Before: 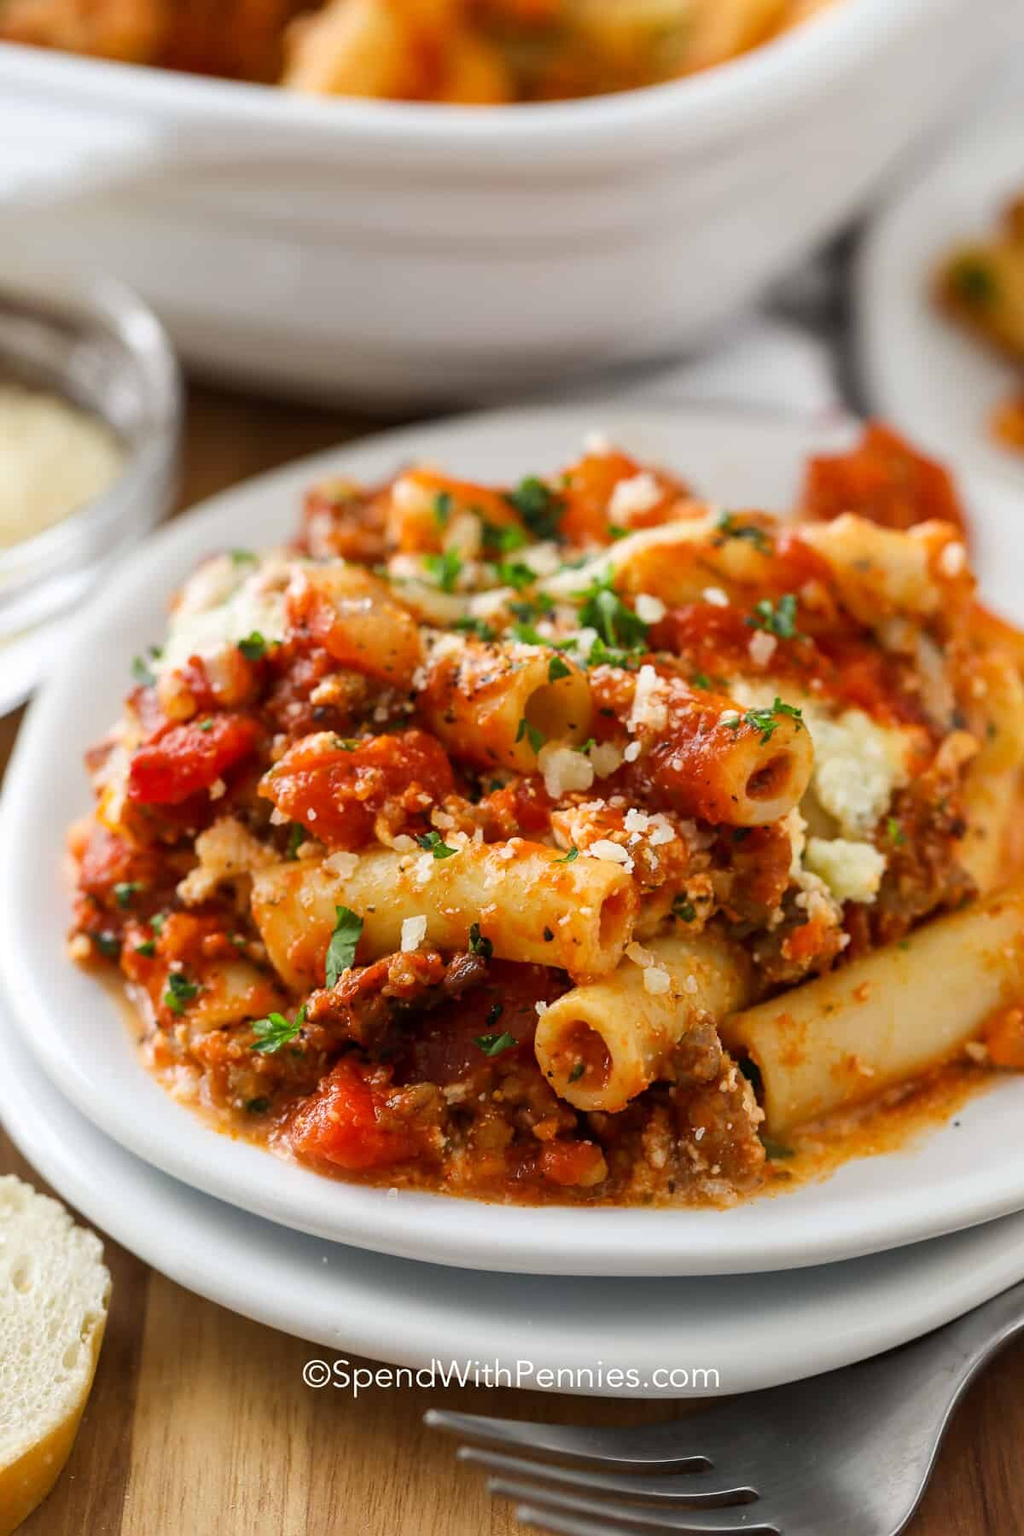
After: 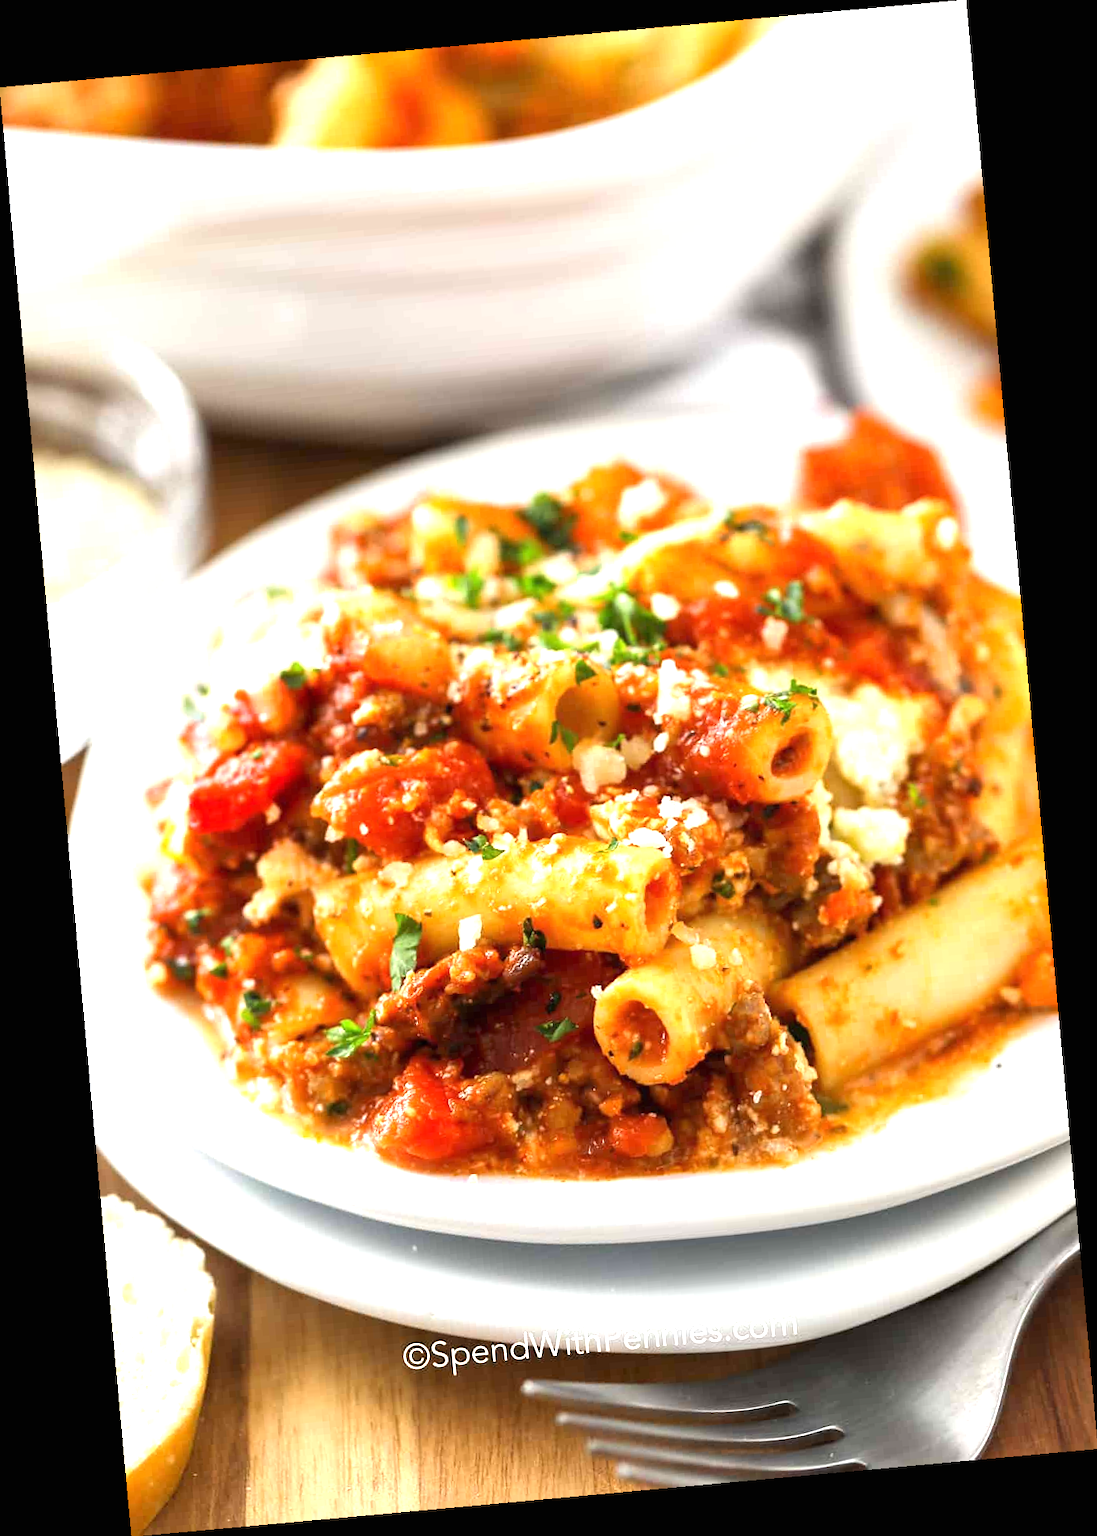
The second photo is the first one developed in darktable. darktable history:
exposure: black level correction 0, exposure 1.173 EV, compensate exposure bias true, compensate highlight preservation false
rotate and perspective: rotation -5.2°, automatic cropping off
